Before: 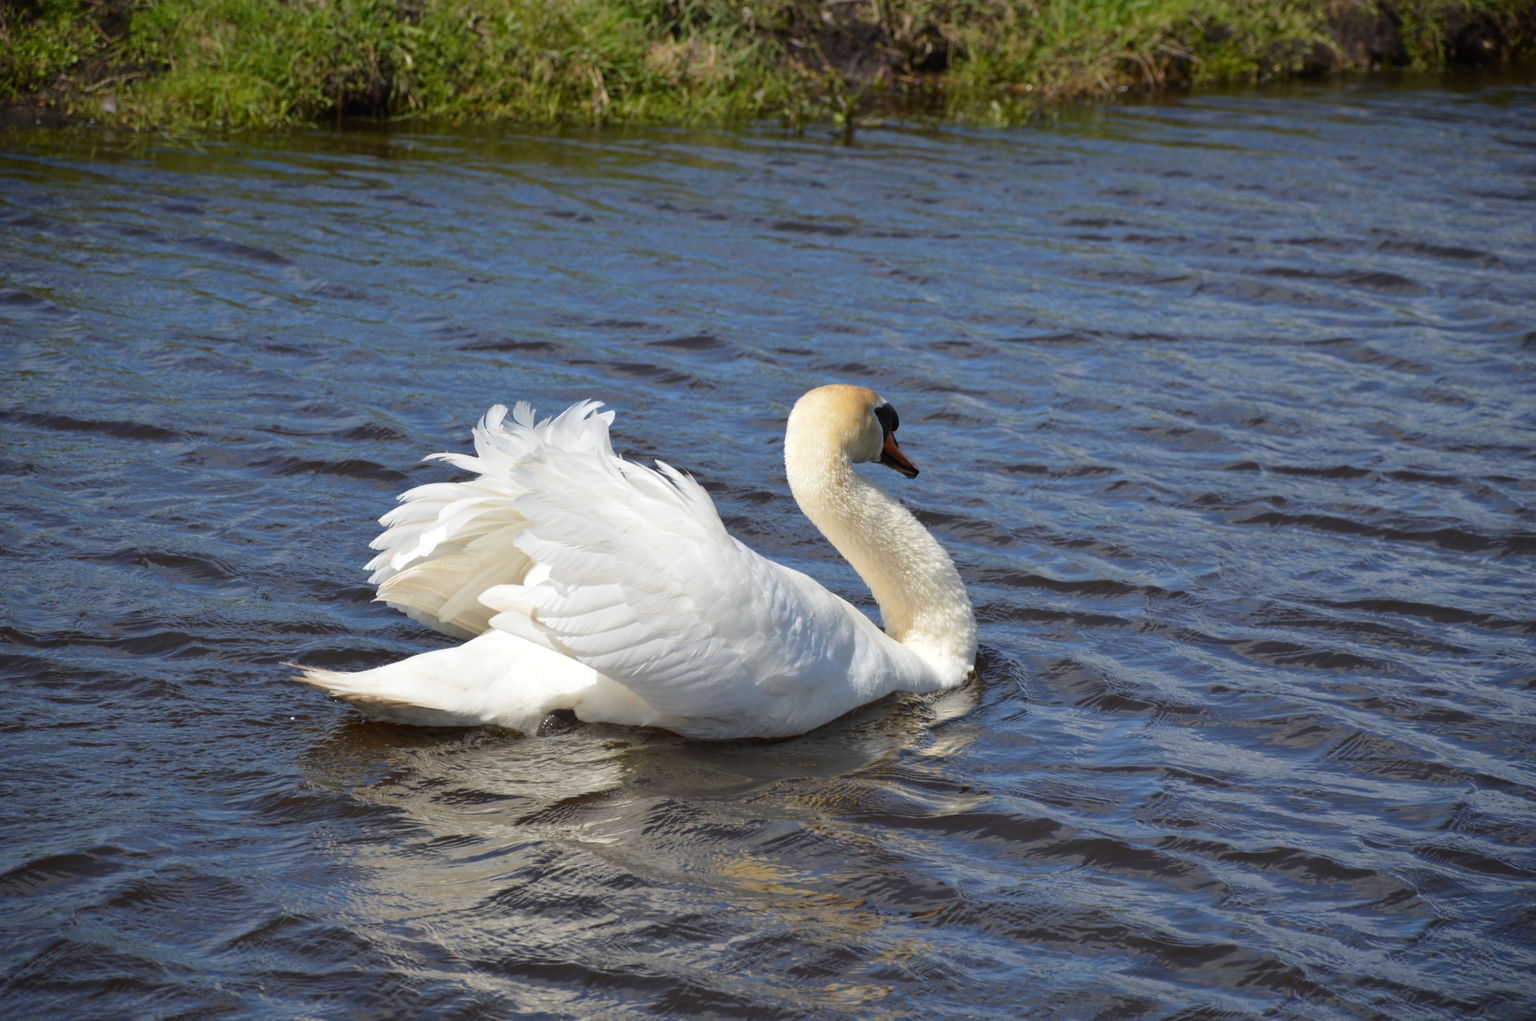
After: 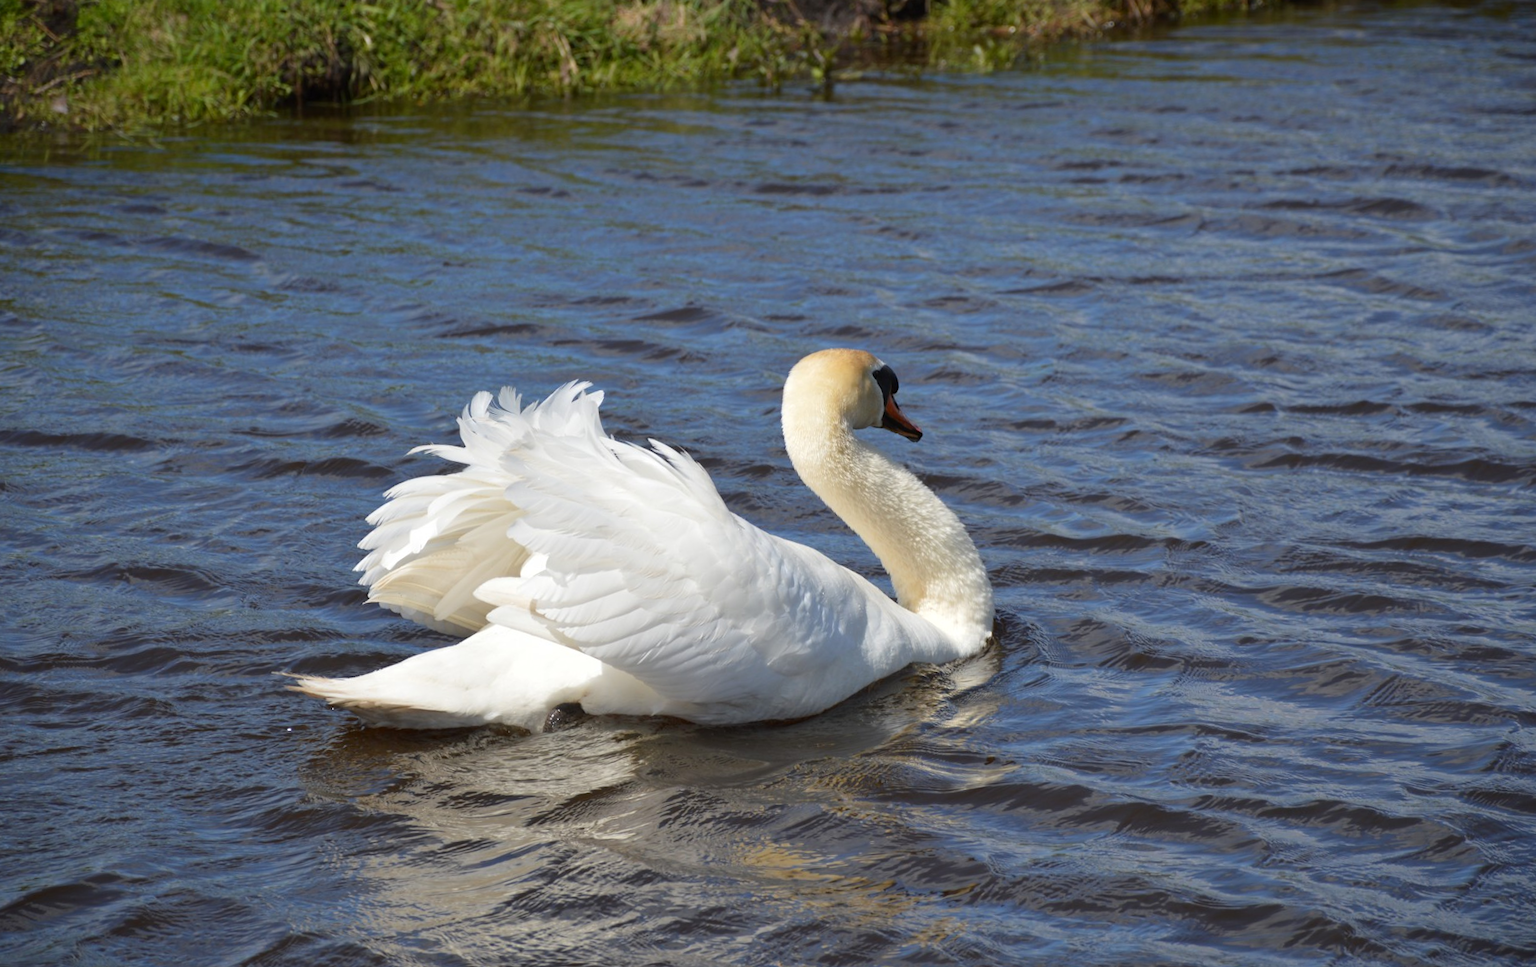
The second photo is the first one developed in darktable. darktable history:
tone equalizer: -8 EV -0.55 EV
rotate and perspective: rotation -3.52°, crop left 0.036, crop right 0.964, crop top 0.081, crop bottom 0.919
